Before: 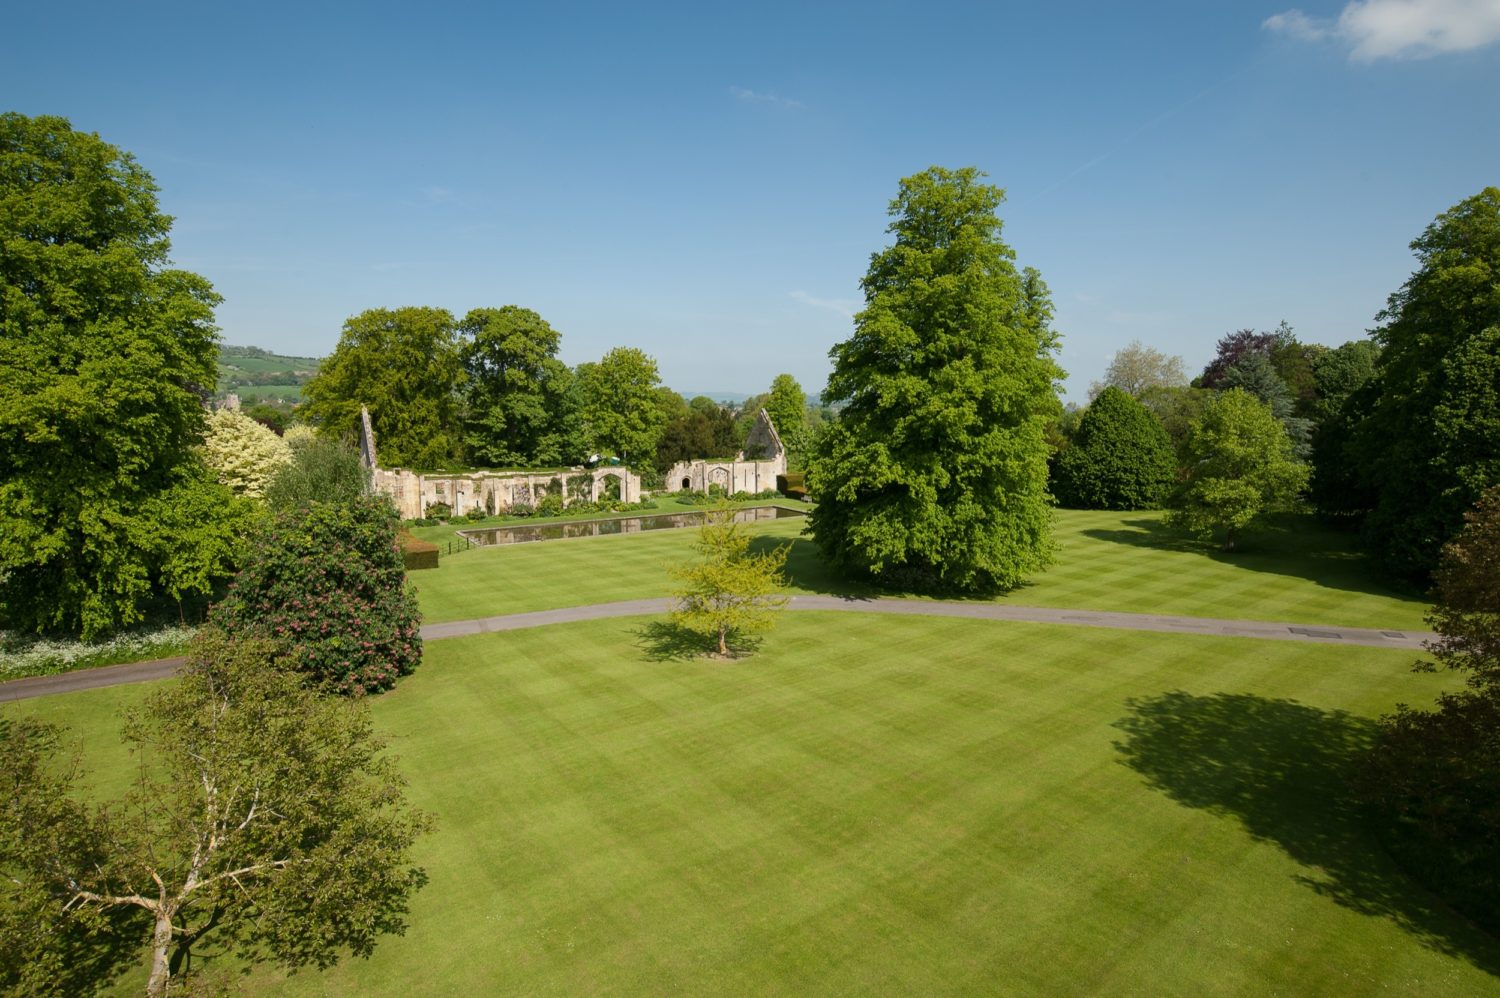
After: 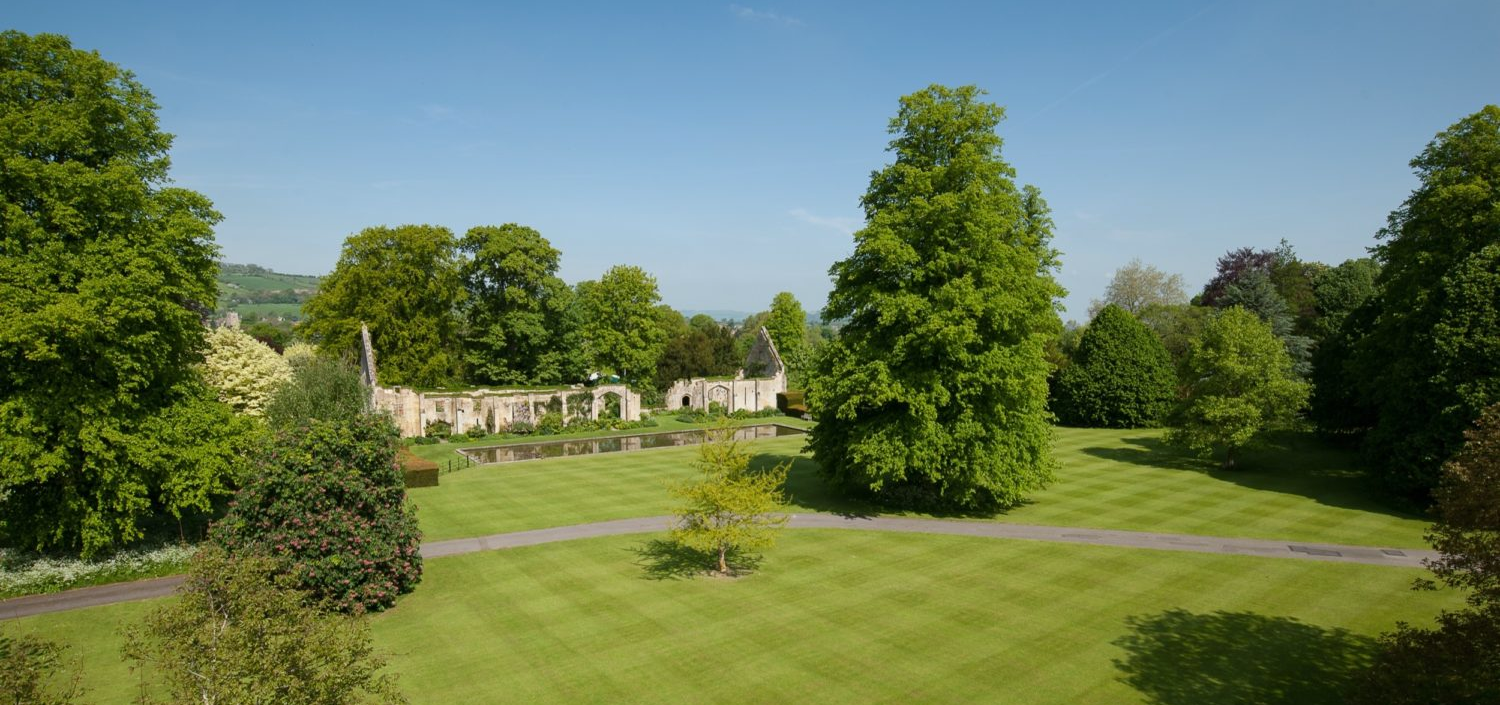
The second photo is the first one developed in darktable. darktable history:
white balance: red 0.988, blue 1.017
crop and rotate: top 8.293%, bottom 20.996%
